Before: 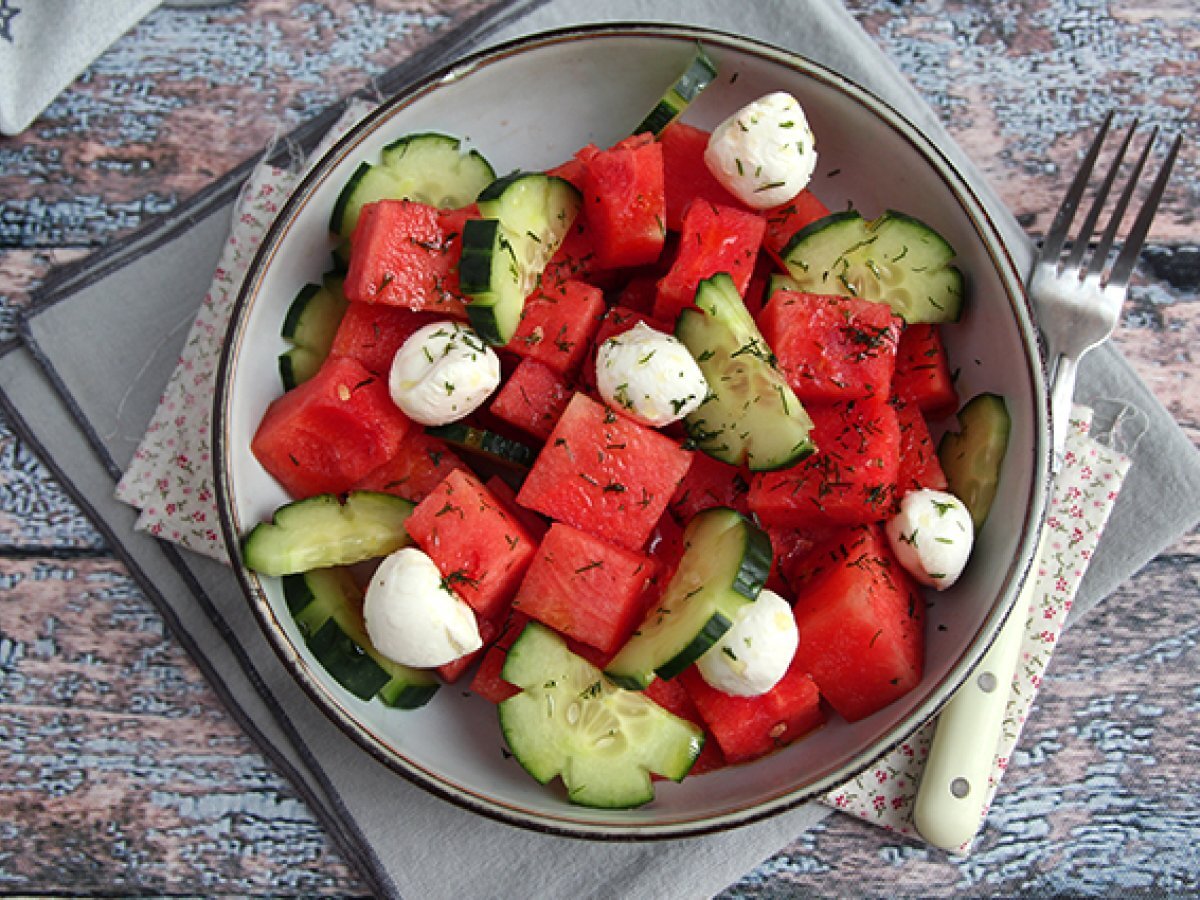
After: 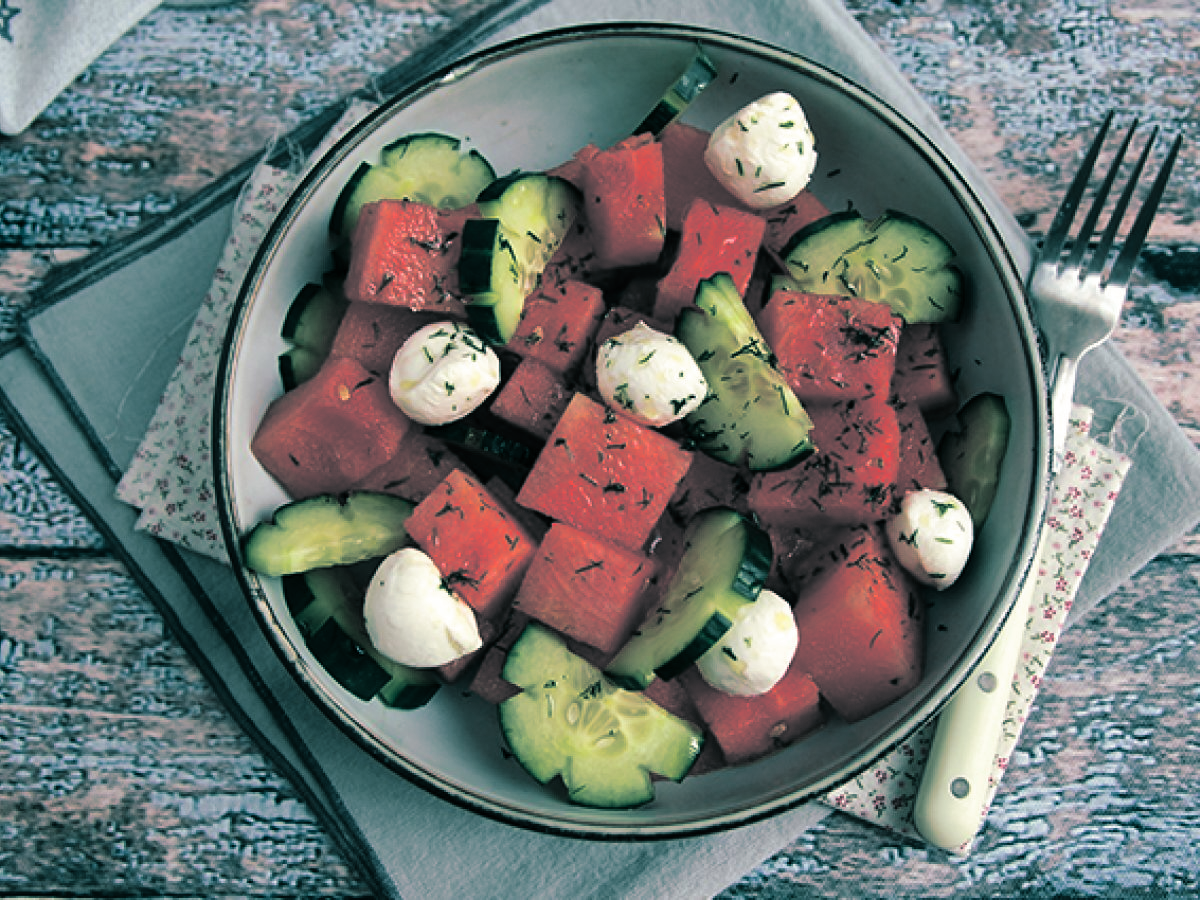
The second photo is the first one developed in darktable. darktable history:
tone curve: curves: ch0 [(0, 0) (0.003, 0.001) (0.011, 0.004) (0.025, 0.011) (0.044, 0.021) (0.069, 0.028) (0.1, 0.036) (0.136, 0.051) (0.177, 0.085) (0.224, 0.127) (0.277, 0.193) (0.335, 0.266) (0.399, 0.338) (0.468, 0.419) (0.543, 0.504) (0.623, 0.593) (0.709, 0.689) (0.801, 0.784) (0.898, 0.888) (1, 1)], preserve colors none
split-toning: shadows › hue 186.43°, highlights › hue 49.29°, compress 30.29%
